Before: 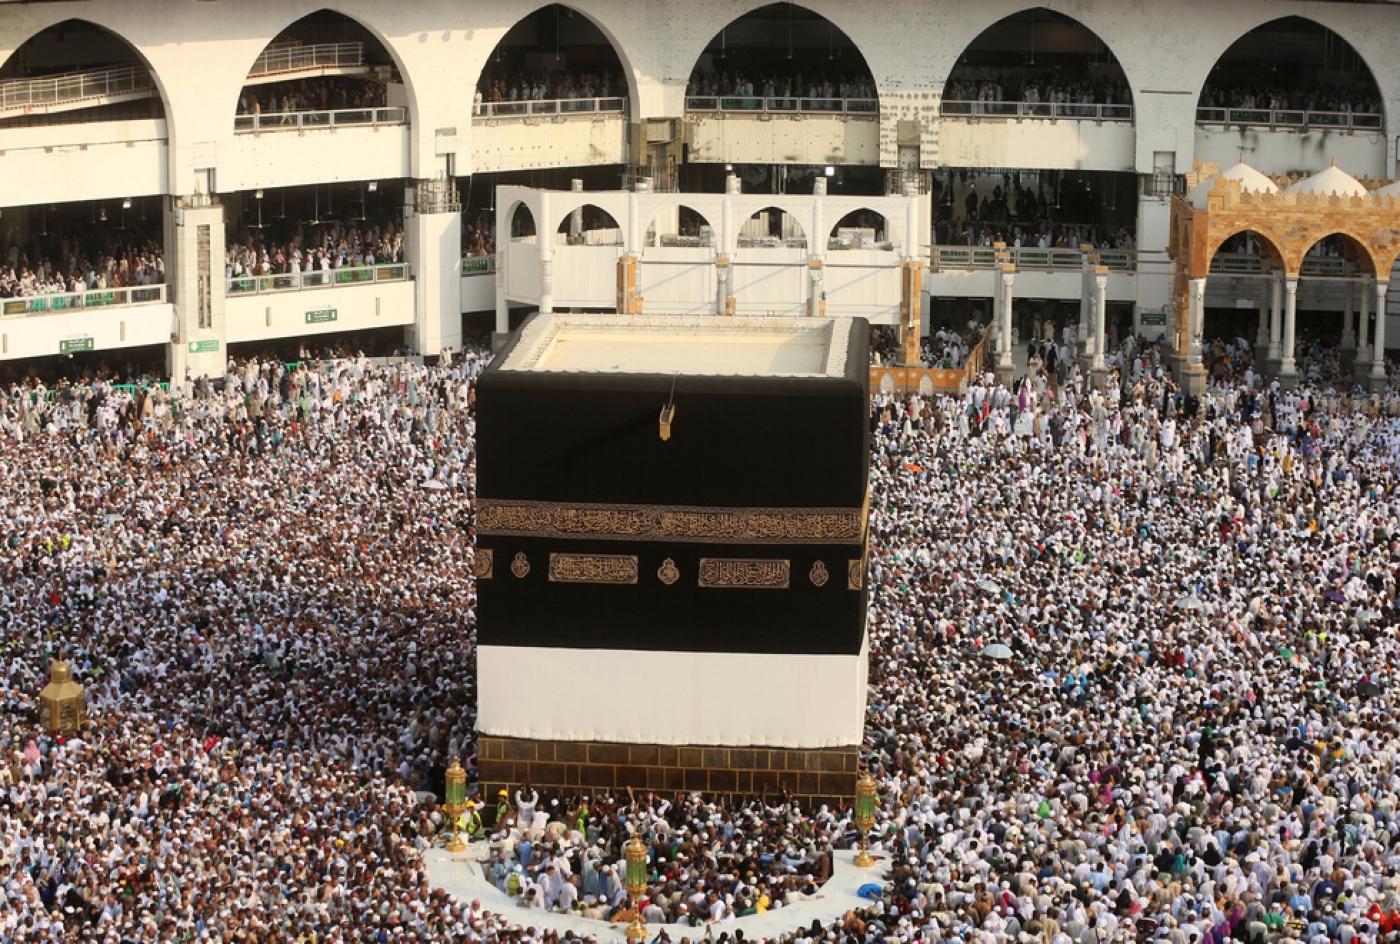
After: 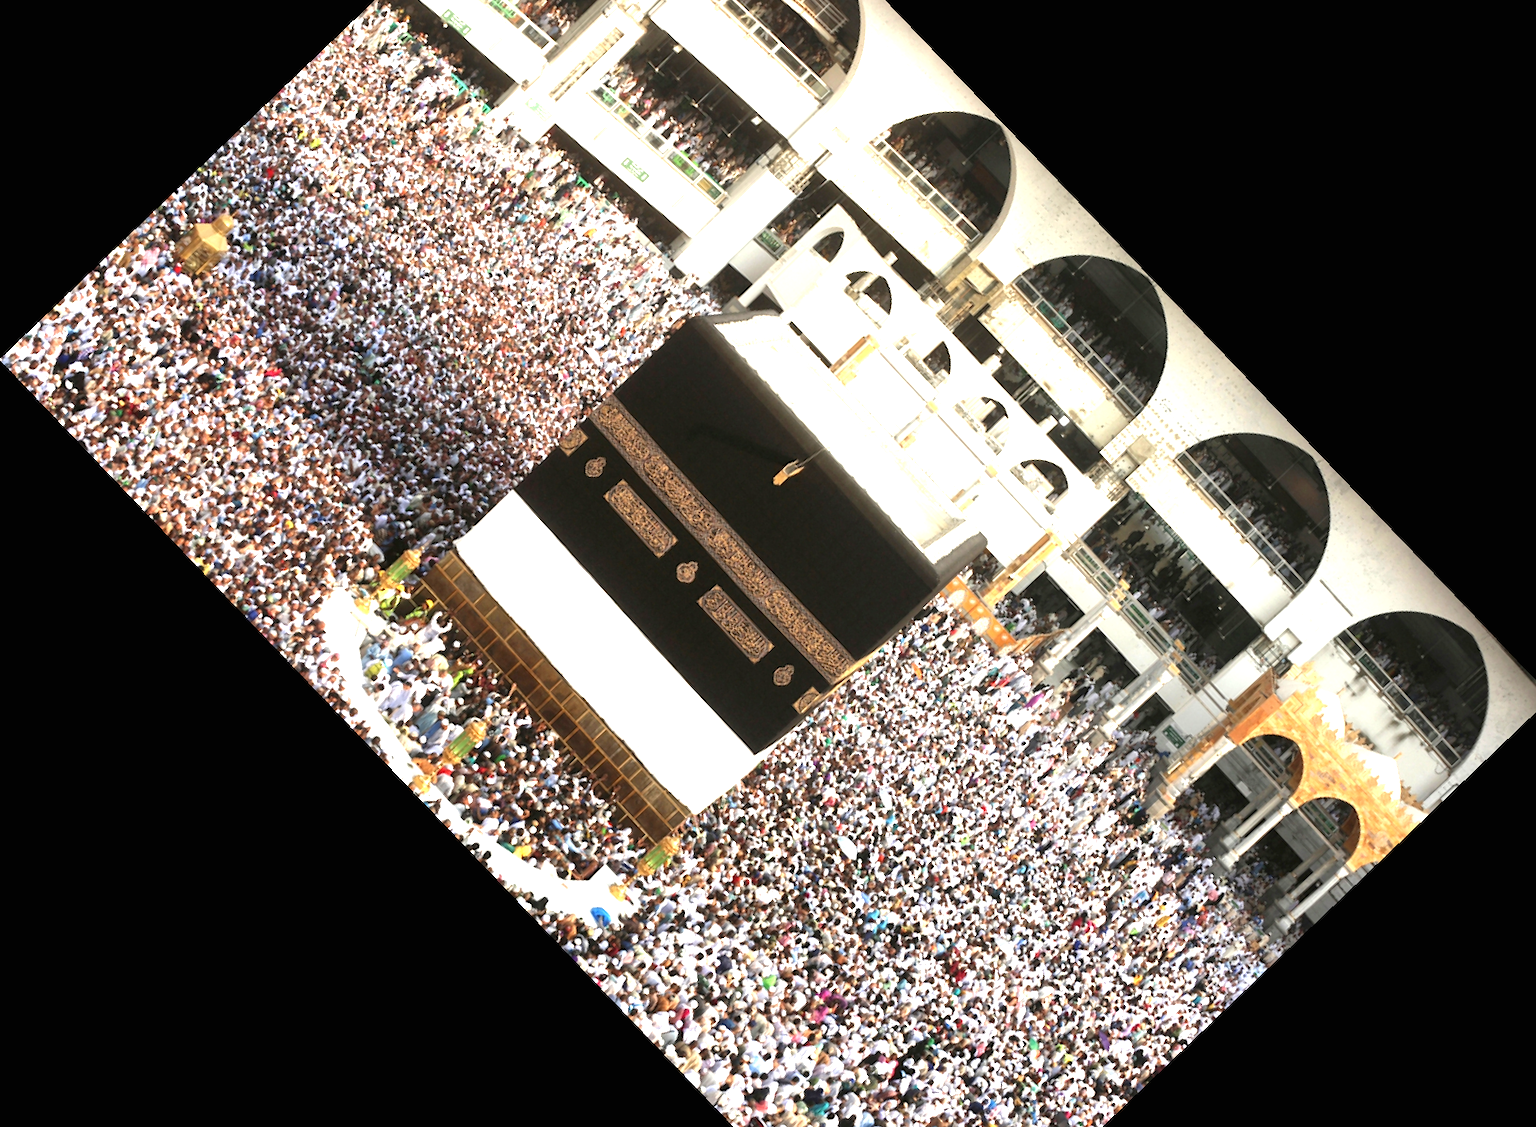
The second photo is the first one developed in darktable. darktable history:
crop and rotate: angle -46.26°, top 16.234%, right 0.912%, bottom 11.704%
exposure: black level correction 0, exposure 1.379 EV, compensate exposure bias true, compensate highlight preservation false
